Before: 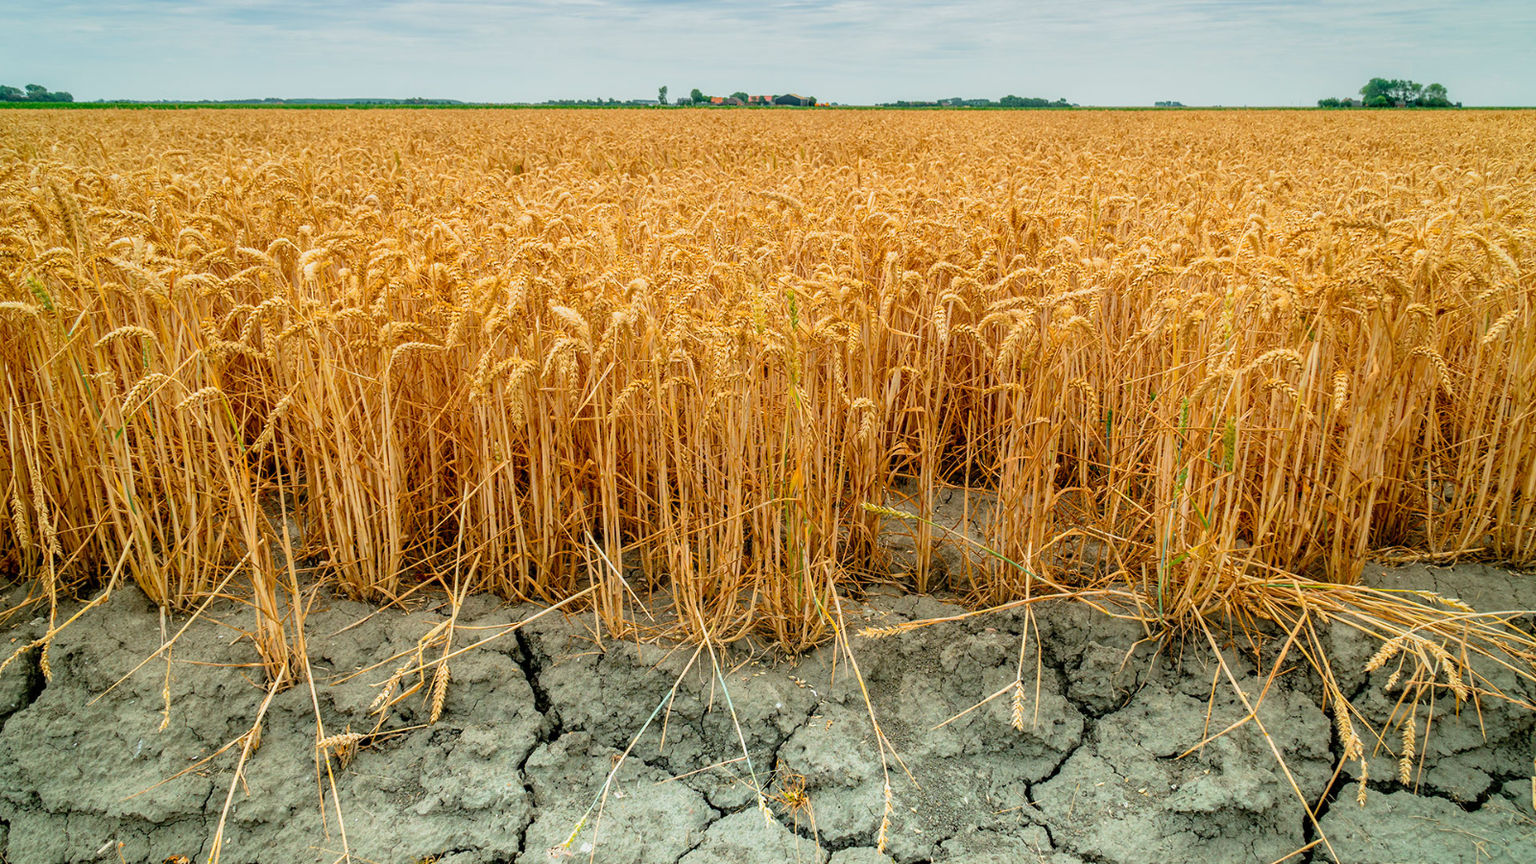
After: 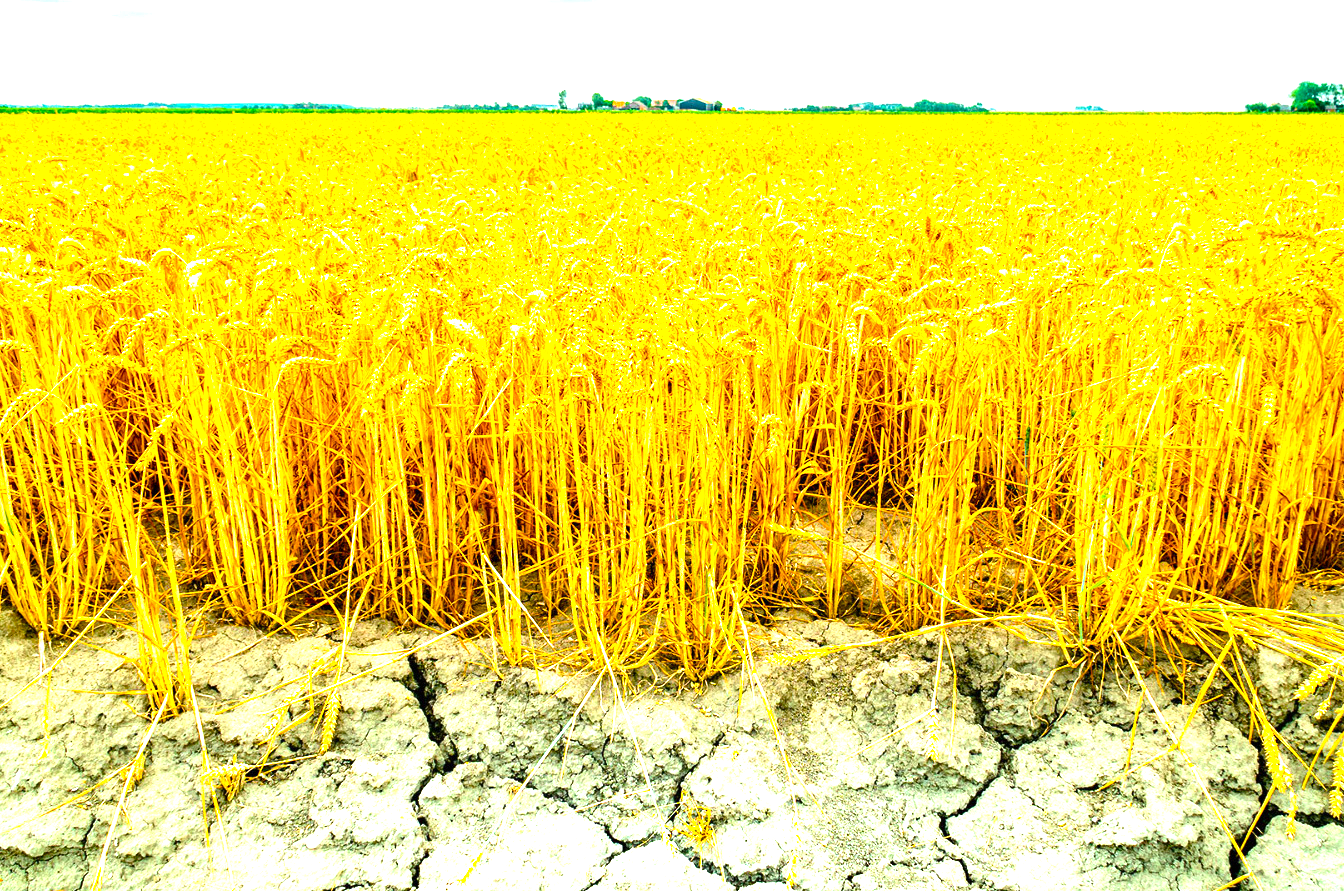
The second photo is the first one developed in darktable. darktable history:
color balance rgb: linear chroma grading › global chroma 9%, perceptual saturation grading › global saturation 36%, perceptual saturation grading › shadows 35%, perceptual brilliance grading › global brilliance 15%, perceptual brilliance grading › shadows -35%, global vibrance 15%
crop: left 8.026%, right 7.374%
exposure: black level correction 0, exposure 1.45 EV, compensate exposure bias true, compensate highlight preservation false
